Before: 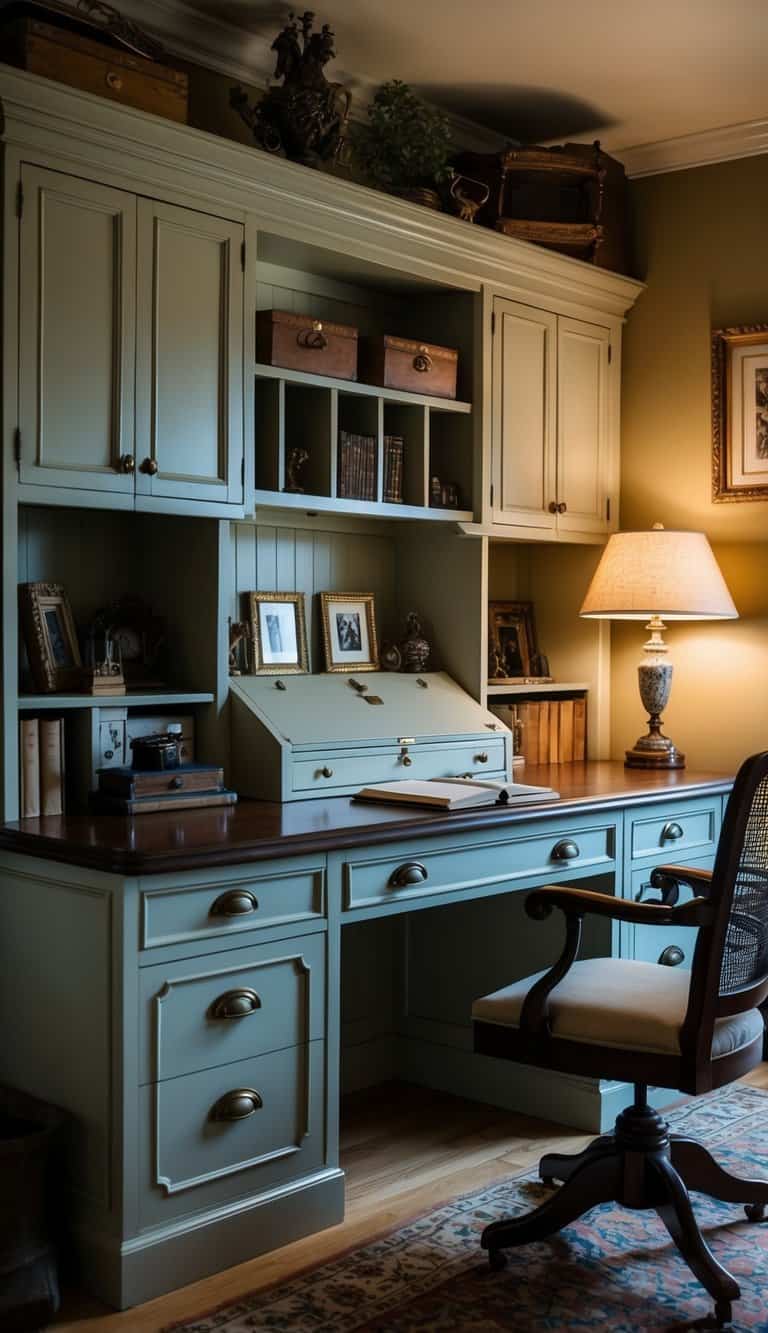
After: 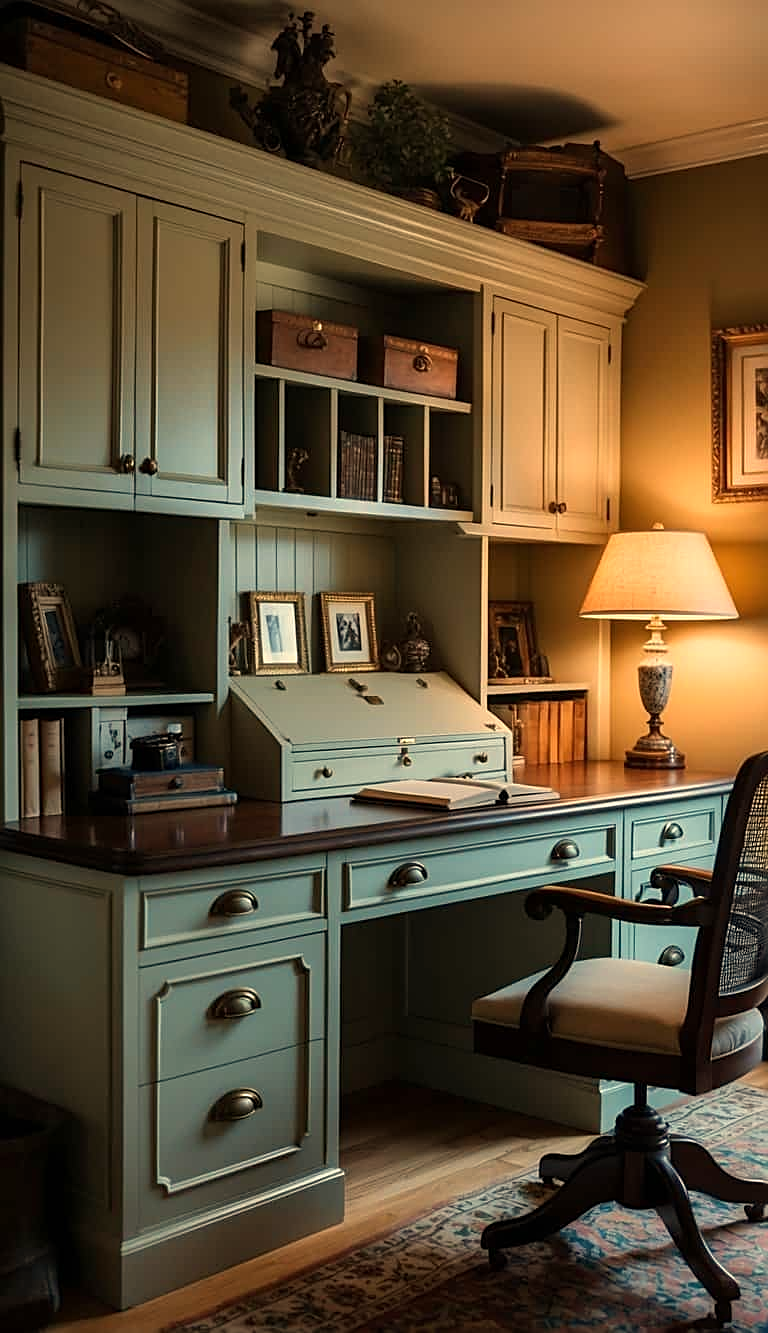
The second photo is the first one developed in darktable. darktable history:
sharpen: on, module defaults
white balance: red 1.138, green 0.996, blue 0.812
